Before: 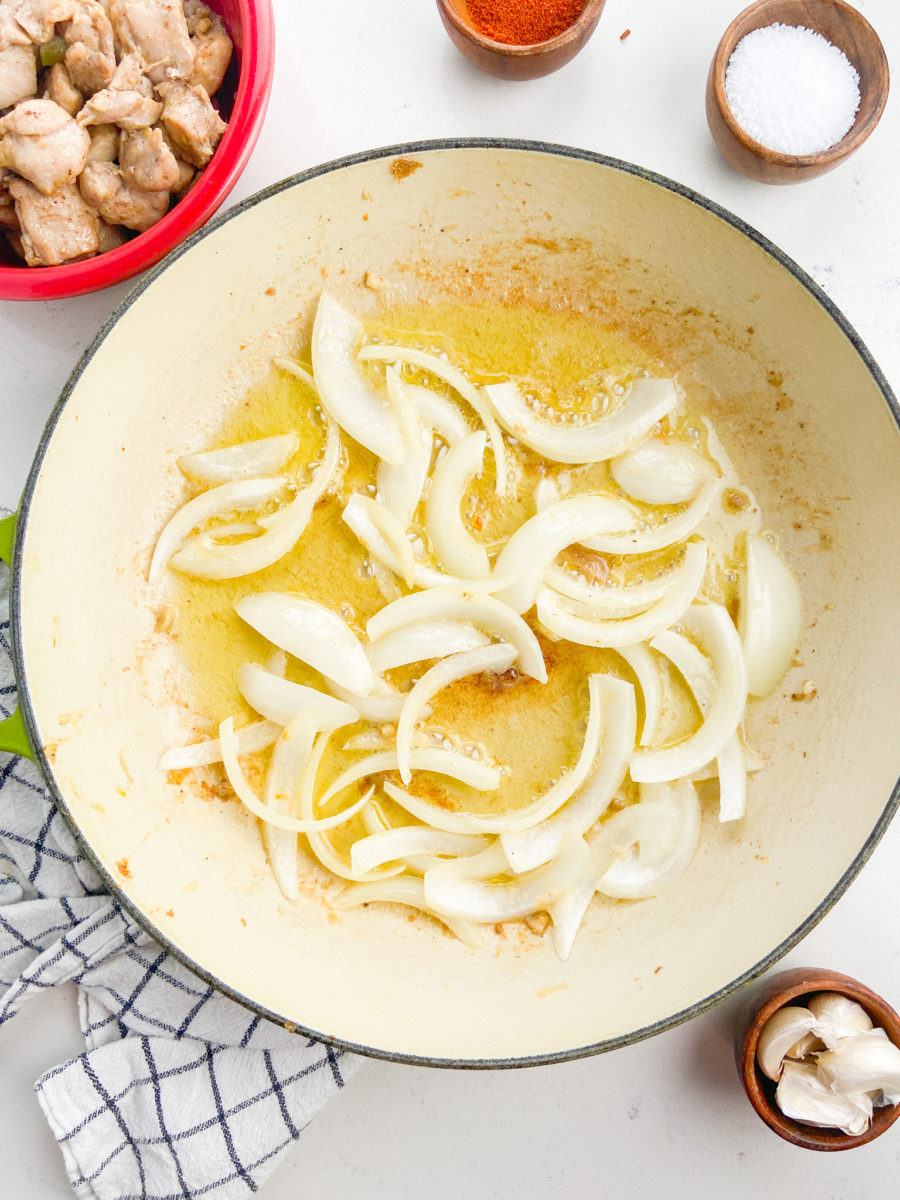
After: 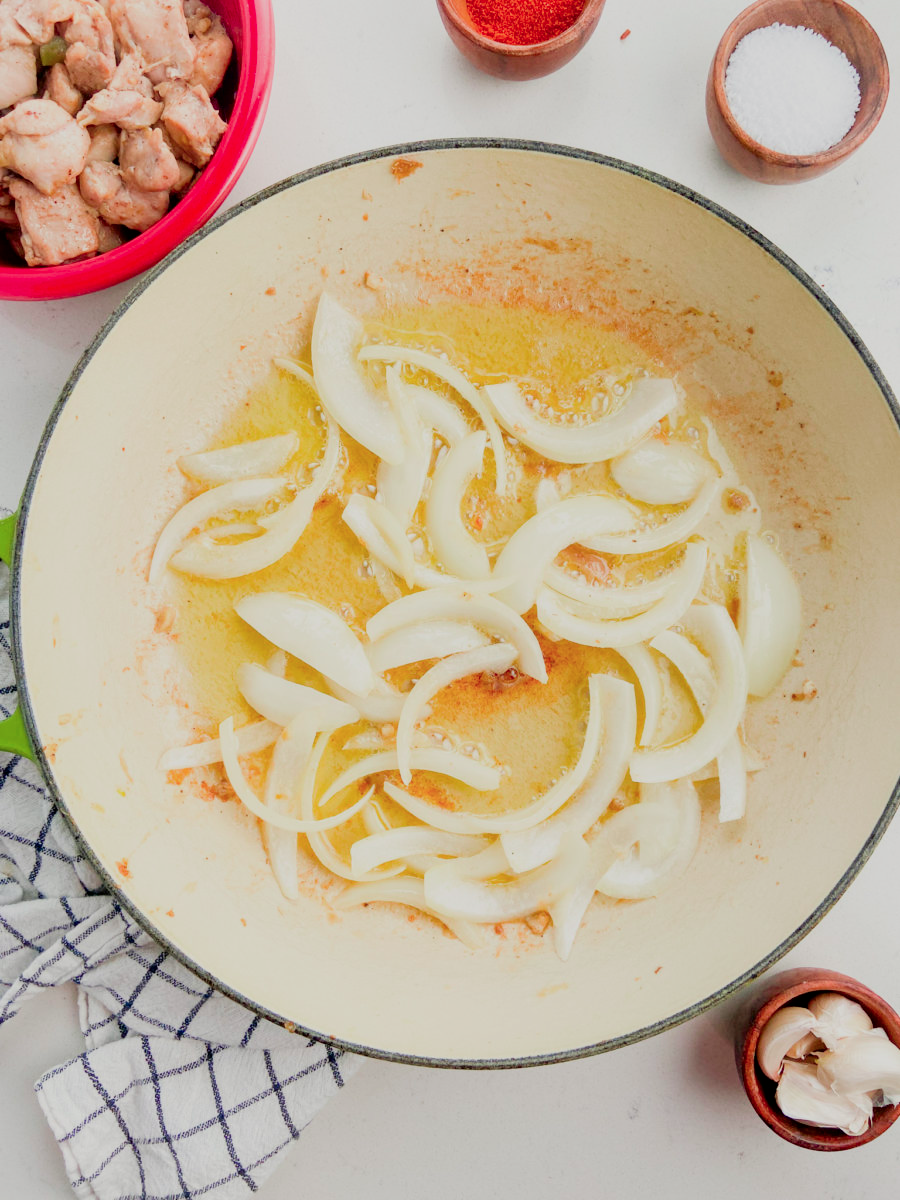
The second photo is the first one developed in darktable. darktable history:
tone curve: curves: ch0 [(0, 0) (0.059, 0.027) (0.162, 0.125) (0.304, 0.279) (0.547, 0.532) (0.828, 0.815) (1, 0.983)]; ch1 [(0, 0) (0.23, 0.166) (0.34, 0.298) (0.371, 0.334) (0.435, 0.408) (0.477, 0.469) (0.499, 0.498) (0.529, 0.544) (0.559, 0.587) (0.743, 0.798) (1, 1)]; ch2 [(0, 0) (0.431, 0.414) (0.498, 0.503) (0.524, 0.531) (0.568, 0.567) (0.6, 0.597) (0.643, 0.631) (0.74, 0.721) (1, 1)], color space Lab, independent channels, preserve colors none
filmic rgb: hardness 4.17
